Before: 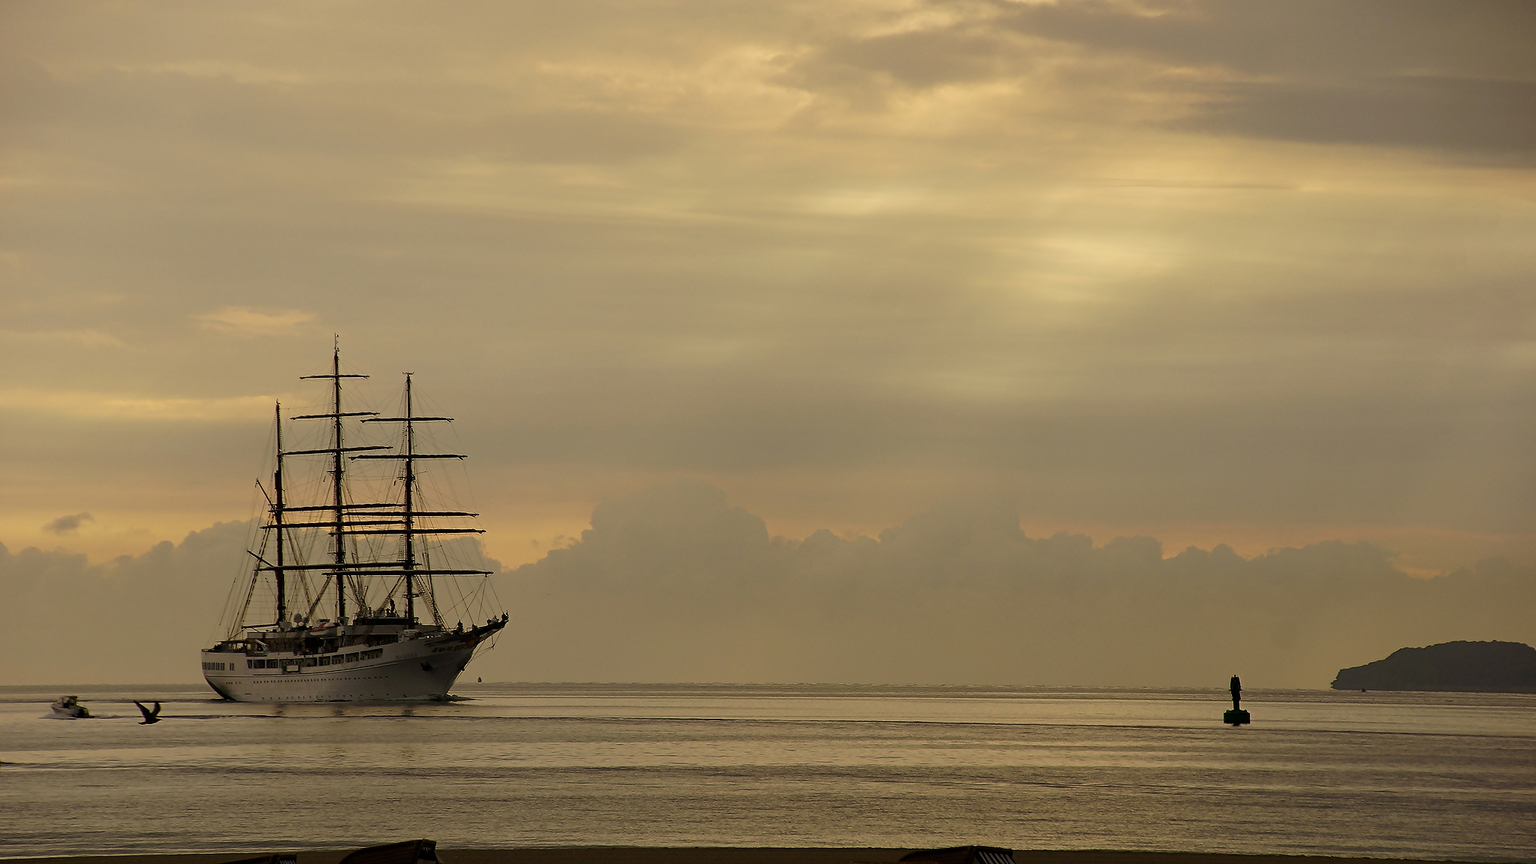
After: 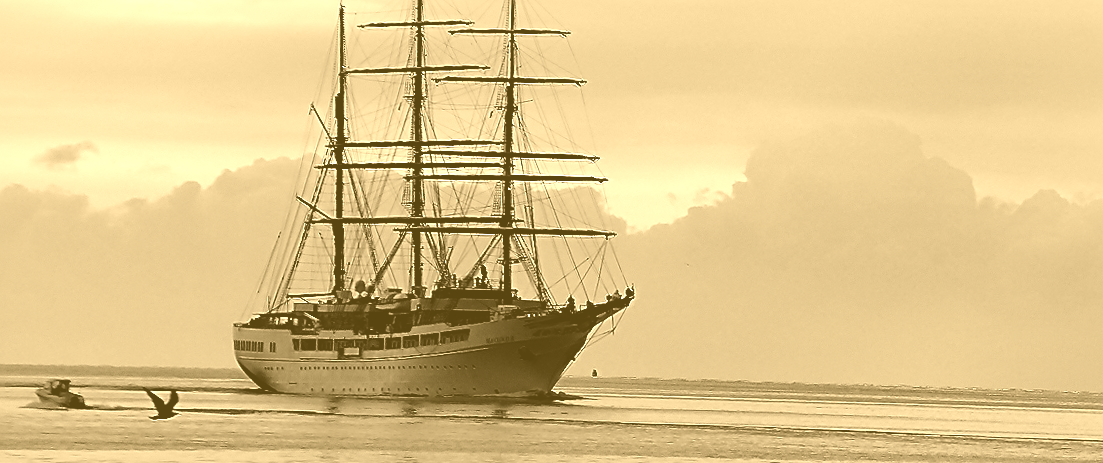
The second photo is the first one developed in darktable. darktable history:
shadows and highlights: shadows 60, highlights -60
contrast brightness saturation: contrast 0.22
colorize: hue 36°, source mix 100%
crop: top 44.483%, right 43.593%, bottom 12.892%
sharpen: on, module defaults
exposure: exposure -0.041 EV, compensate highlight preservation false
tone curve: curves: ch0 [(0, 0) (0.068, 0.031) (0.183, 0.13) (0.341, 0.319) (0.547, 0.545) (0.828, 0.817) (1, 0.968)]; ch1 [(0, 0) (0.23, 0.166) (0.34, 0.308) (0.371, 0.337) (0.429, 0.408) (0.477, 0.466) (0.499, 0.5) (0.529, 0.528) (0.559, 0.578) (0.743, 0.798) (1, 1)]; ch2 [(0, 0) (0.431, 0.419) (0.495, 0.502) (0.524, 0.525) (0.568, 0.543) (0.6, 0.597) (0.634, 0.644) (0.728, 0.722) (1, 1)], color space Lab, independent channels, preserve colors none
rotate and perspective: rotation 1.57°, crop left 0.018, crop right 0.982, crop top 0.039, crop bottom 0.961
